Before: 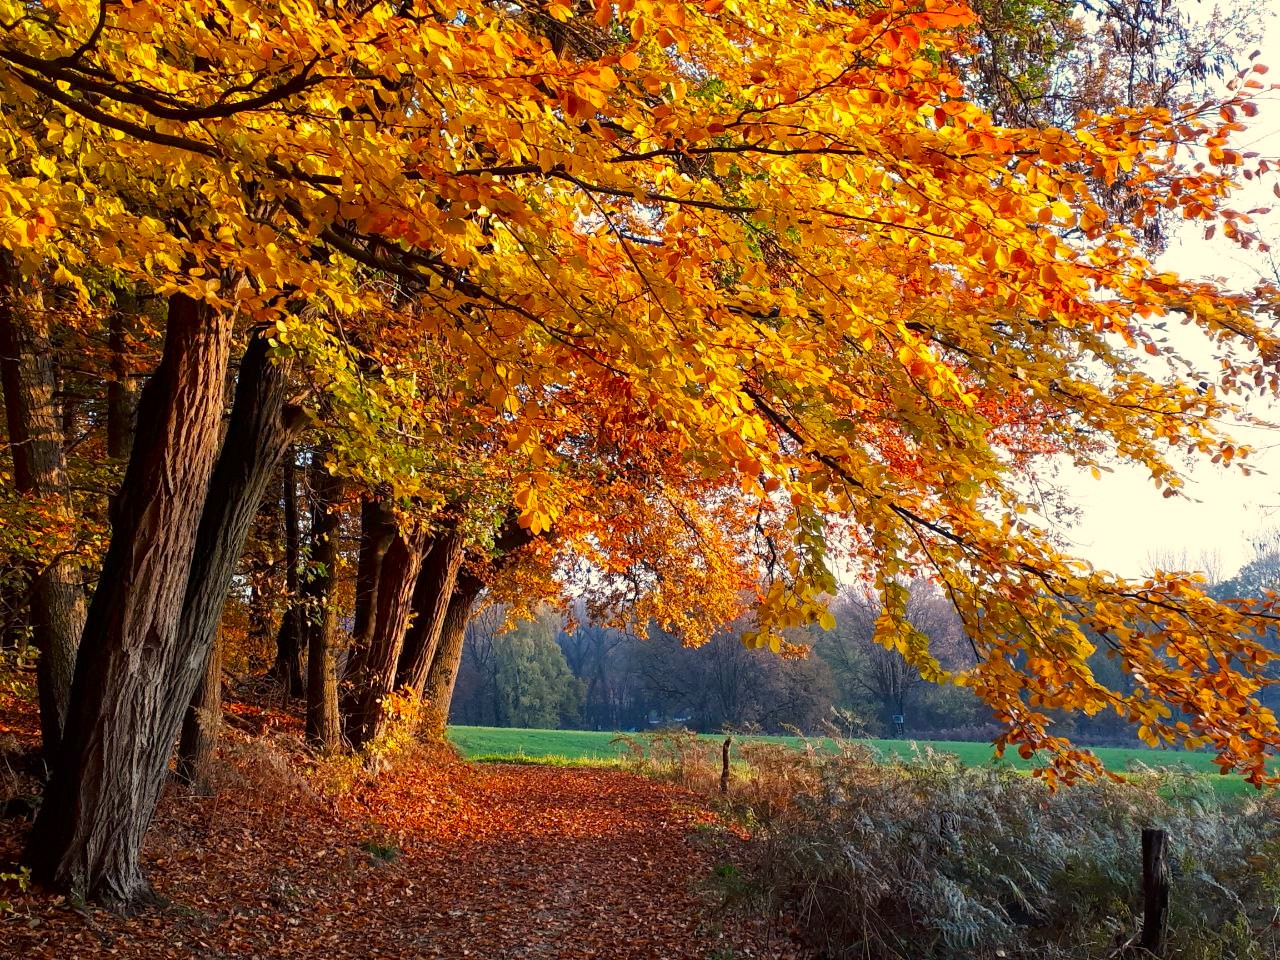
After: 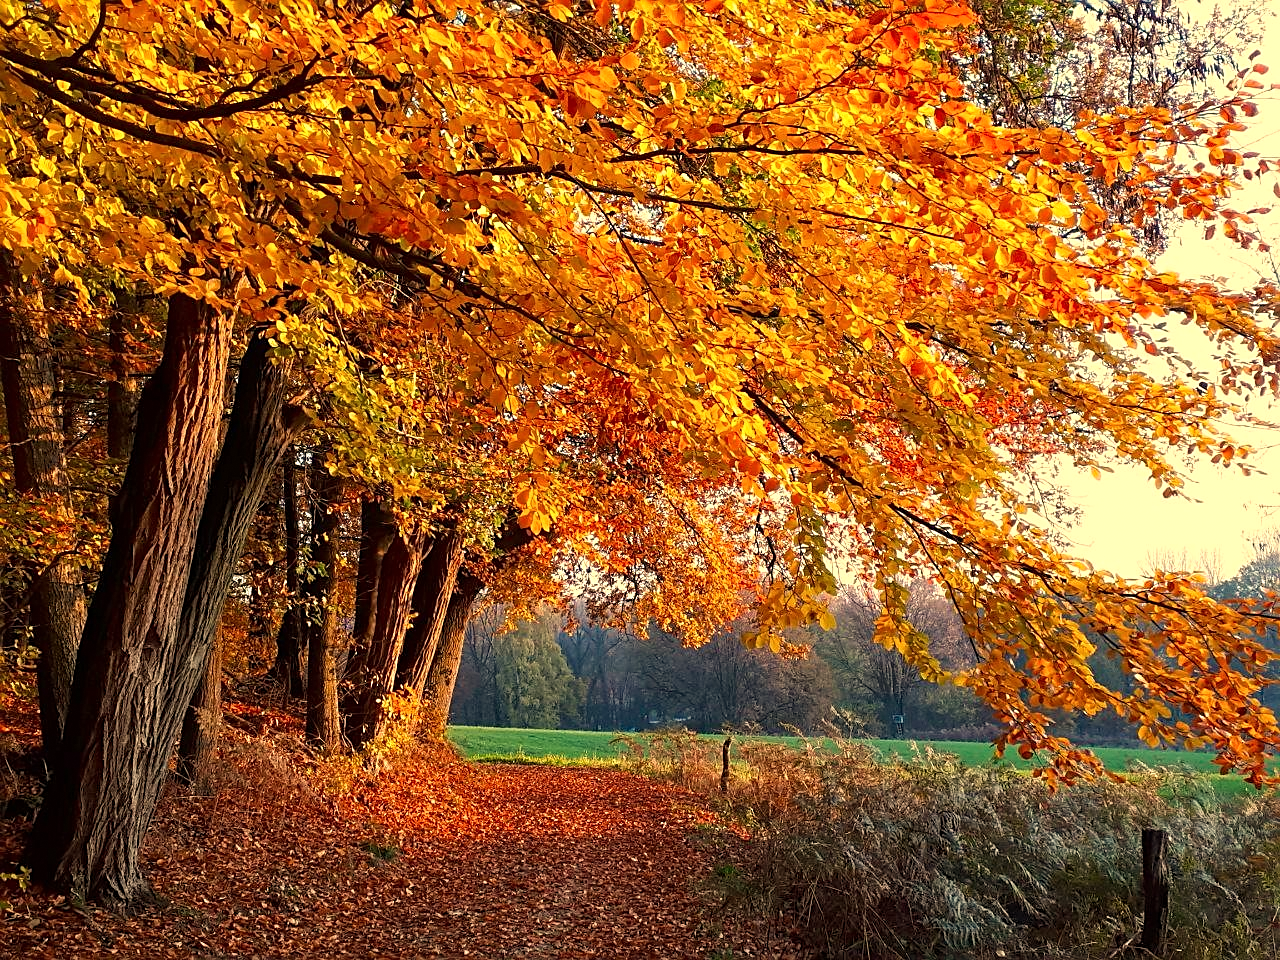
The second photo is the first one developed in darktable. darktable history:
white balance: red 1.123, blue 0.83
sharpen: on, module defaults
velvia: strength 6%
grain: coarseness 0.81 ISO, strength 1.34%, mid-tones bias 0%
